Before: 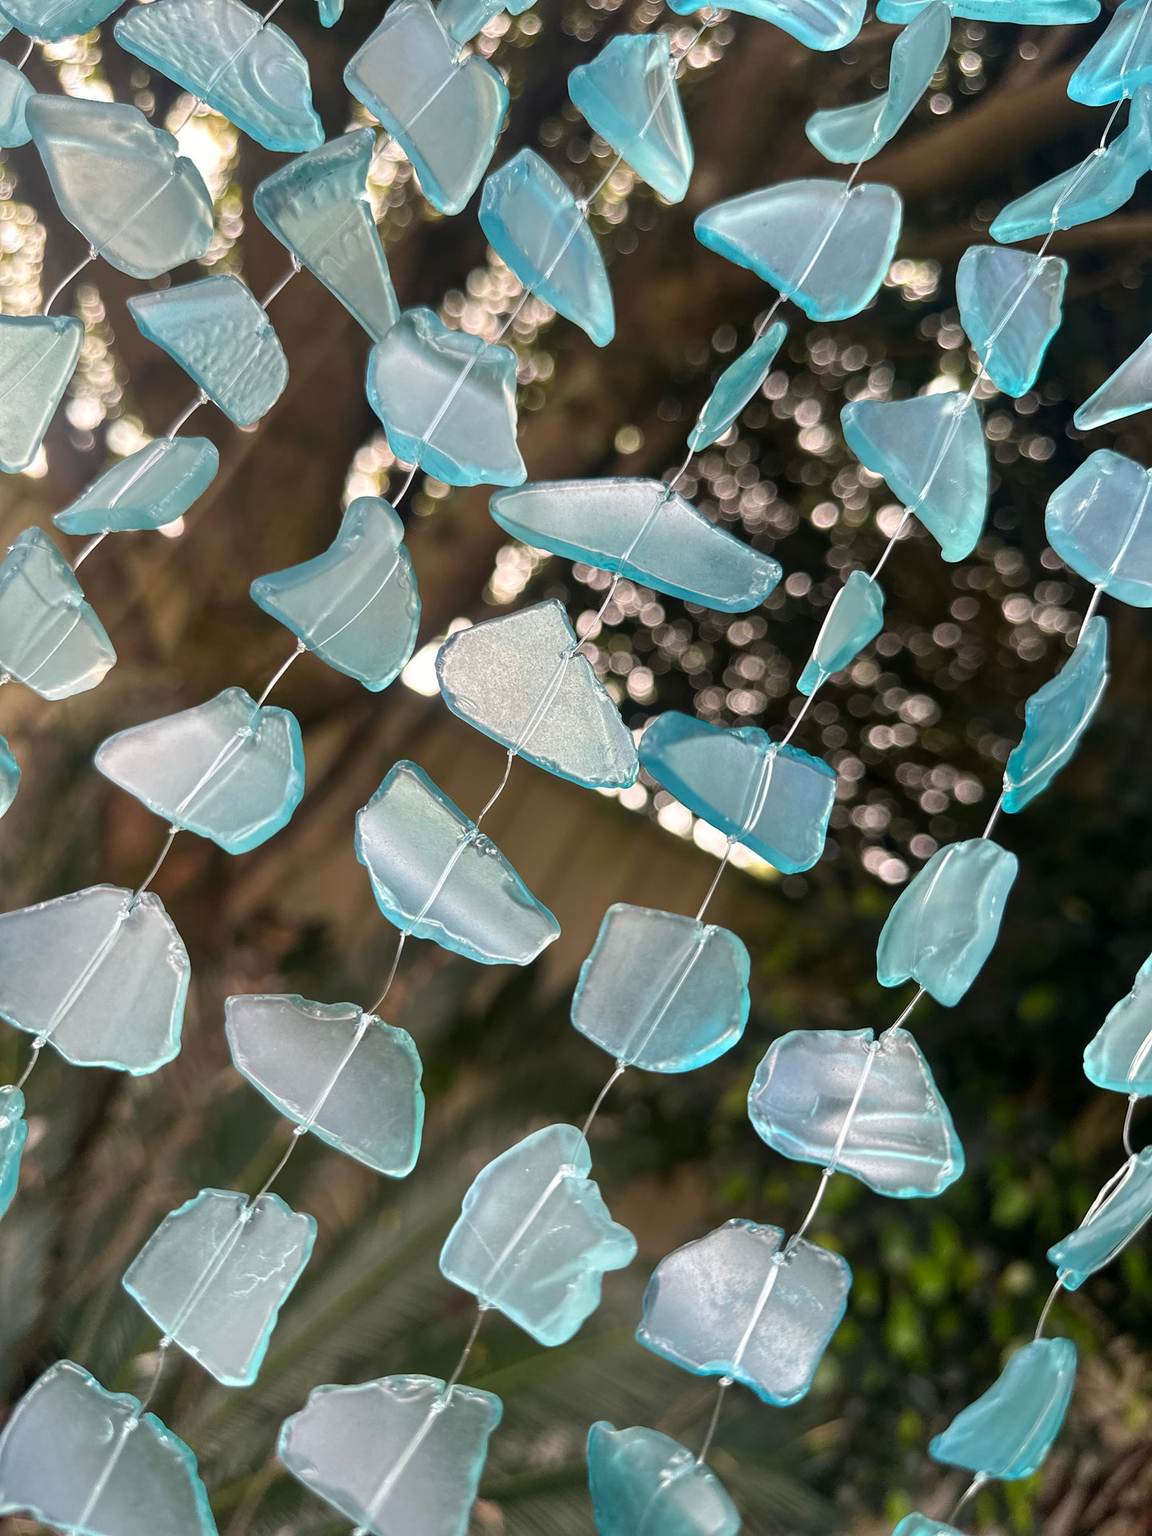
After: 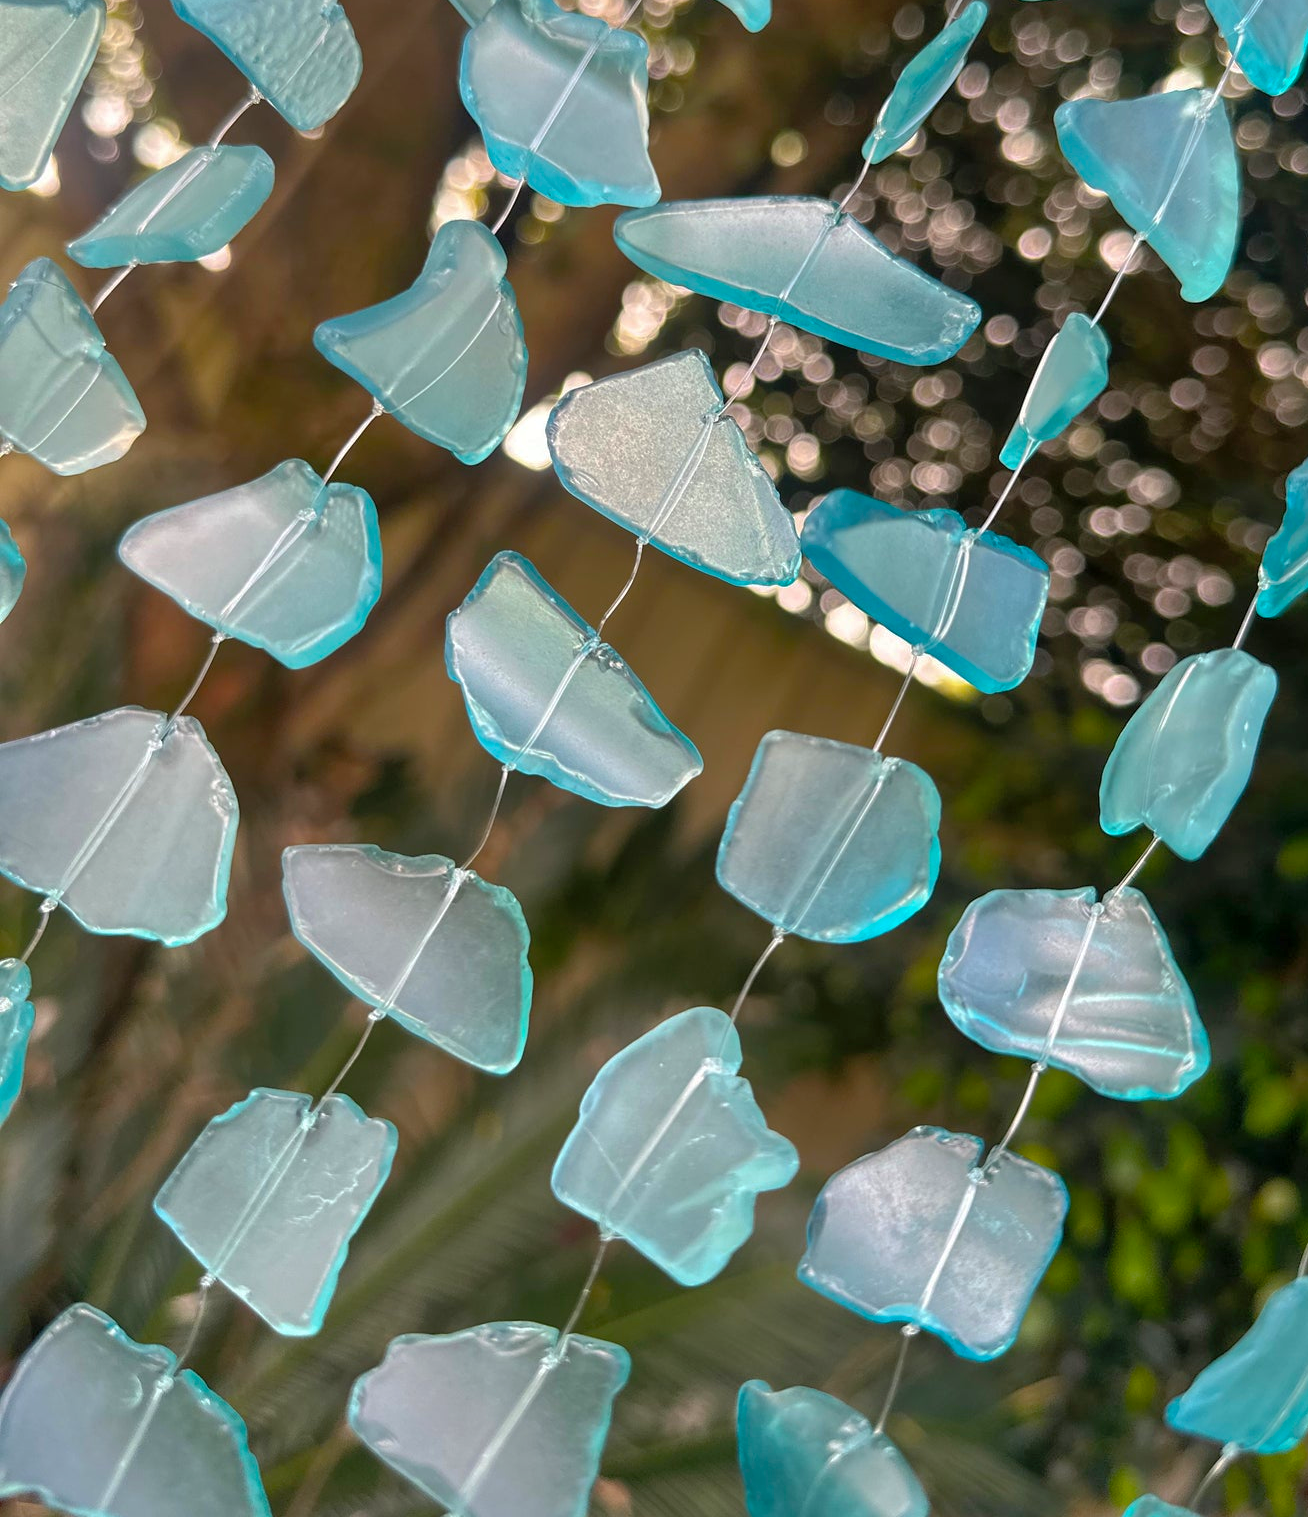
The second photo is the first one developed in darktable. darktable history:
crop: top 20.932%, right 9.431%, bottom 0.332%
shadows and highlights: on, module defaults
color balance rgb: perceptual saturation grading › global saturation 31.149%
